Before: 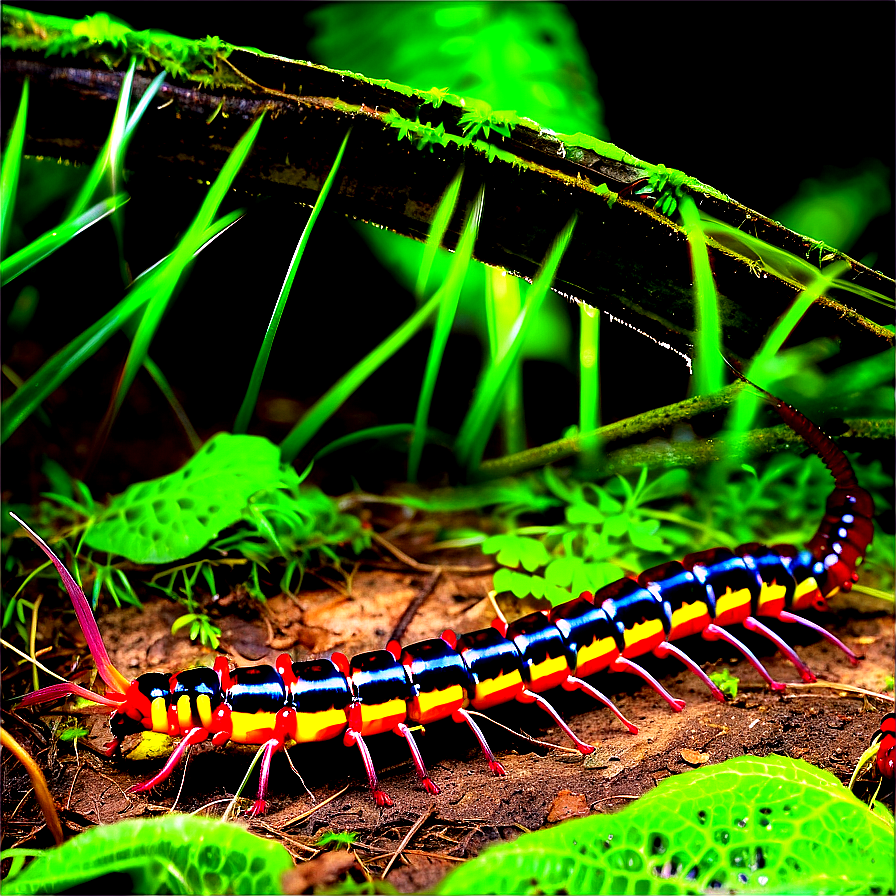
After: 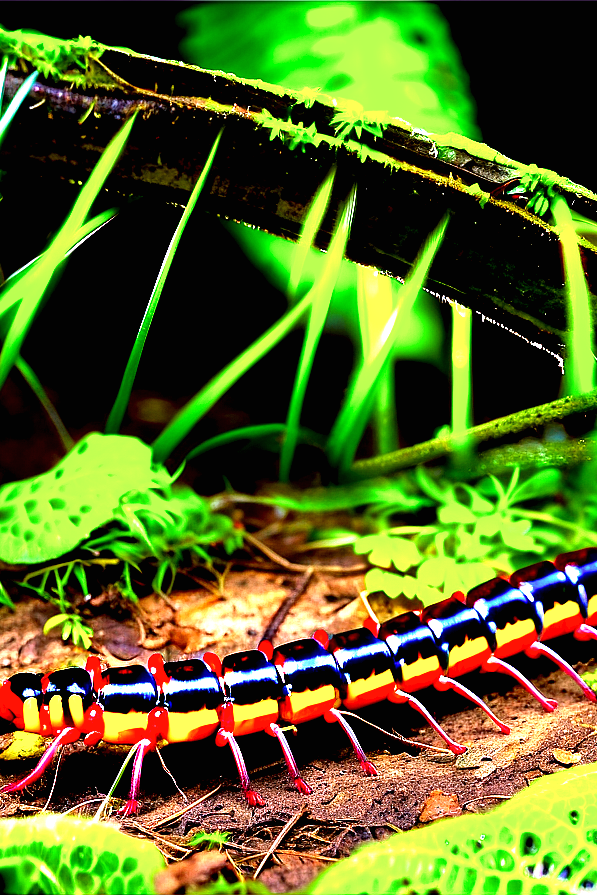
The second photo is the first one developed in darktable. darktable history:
exposure: black level correction 0, exposure 1 EV, compensate exposure bias true, compensate highlight preservation false
white balance: red 0.924, blue 1.095
velvia: on, module defaults
crop and rotate: left 14.385%, right 18.948%
tone equalizer: on, module defaults
